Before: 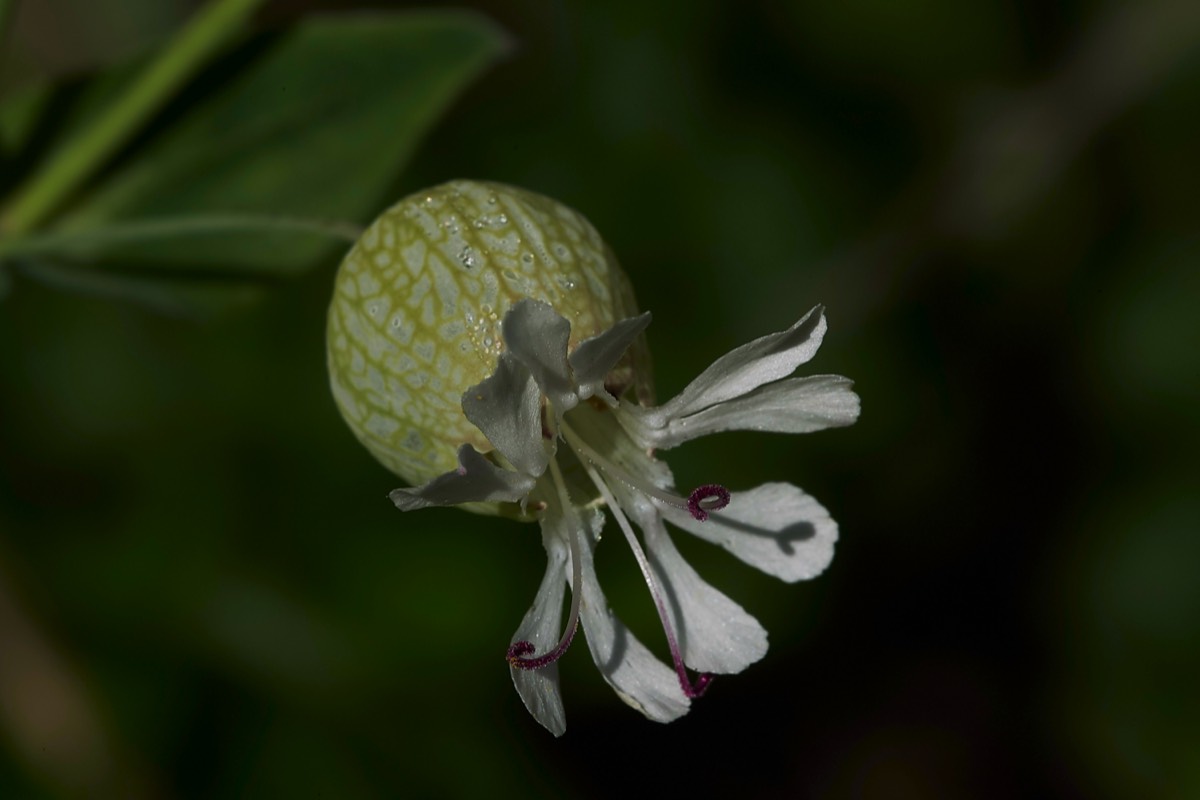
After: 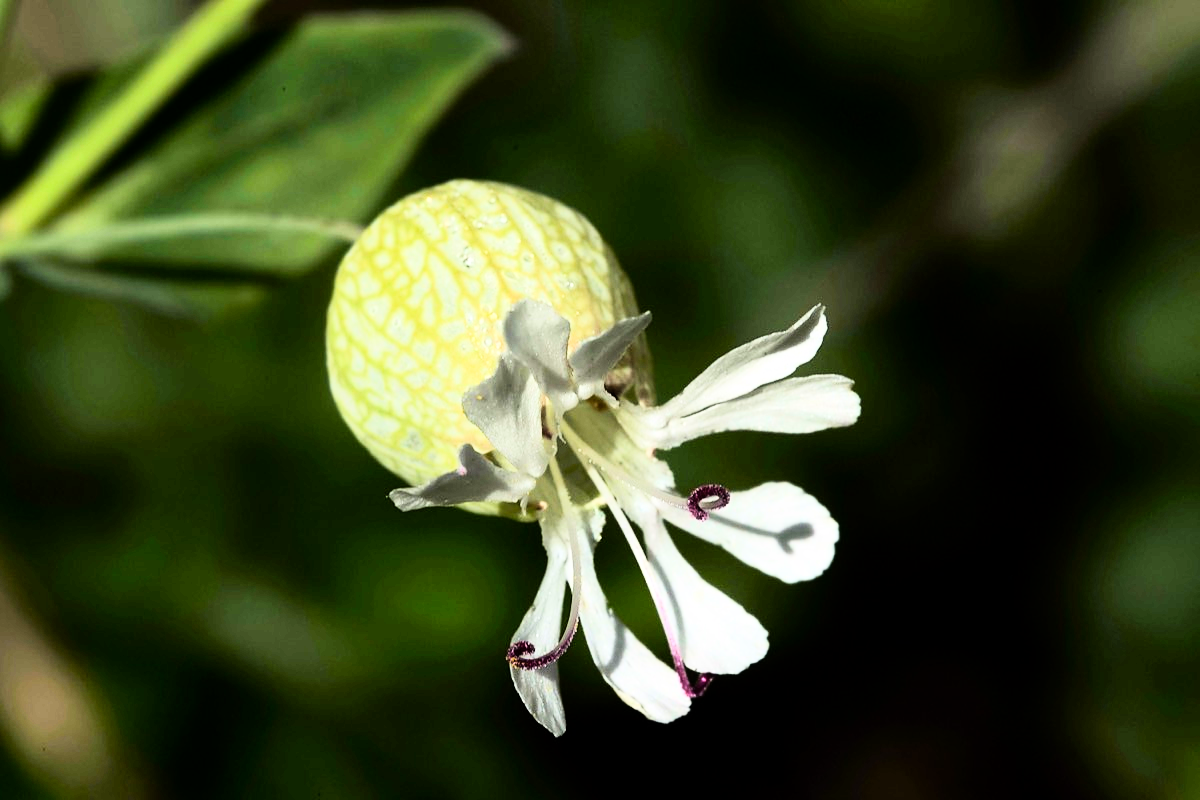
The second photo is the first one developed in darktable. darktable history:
exposure: exposure 0.95 EV, compensate highlight preservation false
rgb curve: curves: ch0 [(0, 0) (0.21, 0.15) (0.24, 0.21) (0.5, 0.75) (0.75, 0.96) (0.89, 0.99) (1, 1)]; ch1 [(0, 0.02) (0.21, 0.13) (0.25, 0.2) (0.5, 0.67) (0.75, 0.9) (0.89, 0.97) (1, 1)]; ch2 [(0, 0.02) (0.21, 0.13) (0.25, 0.2) (0.5, 0.67) (0.75, 0.9) (0.89, 0.97) (1, 1)], compensate middle gray true
